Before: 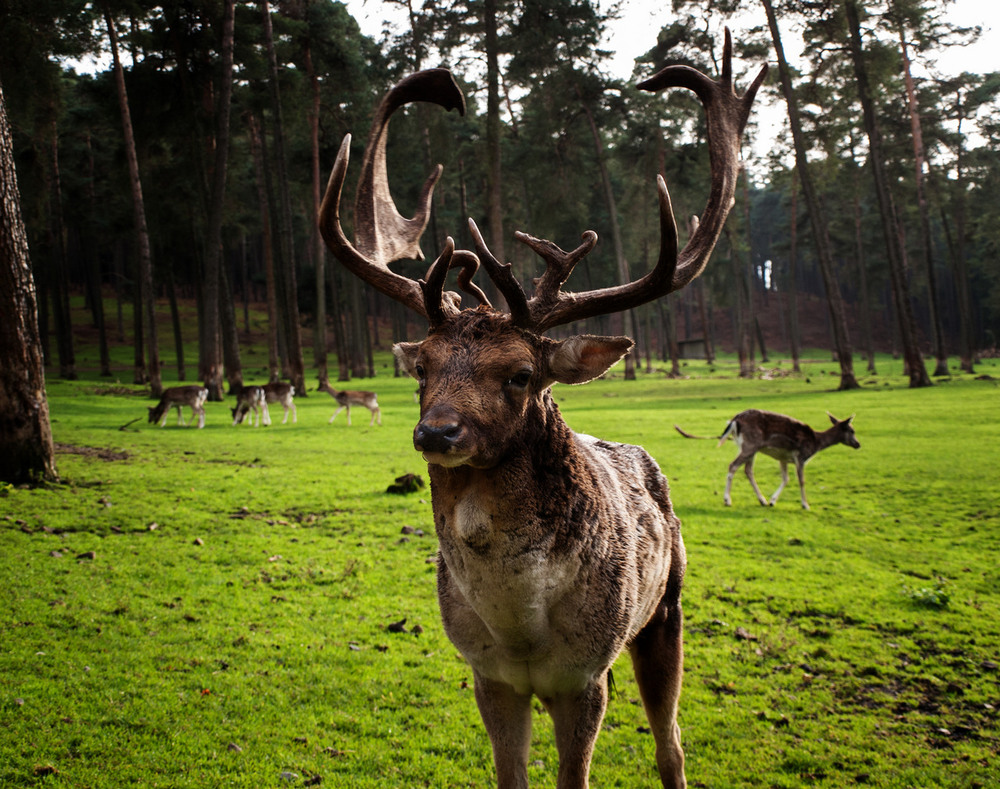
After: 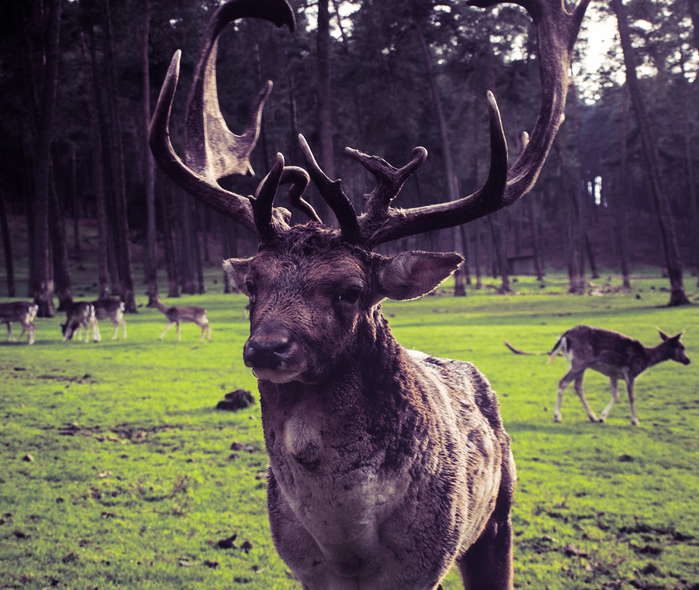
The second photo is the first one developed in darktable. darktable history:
split-toning: shadows › hue 255.6°, shadows › saturation 0.66, highlights › hue 43.2°, highlights › saturation 0.68, balance -50.1
contrast brightness saturation: saturation -0.04
crop and rotate: left 17.046%, top 10.659%, right 12.989%, bottom 14.553%
bloom: threshold 82.5%, strength 16.25%
